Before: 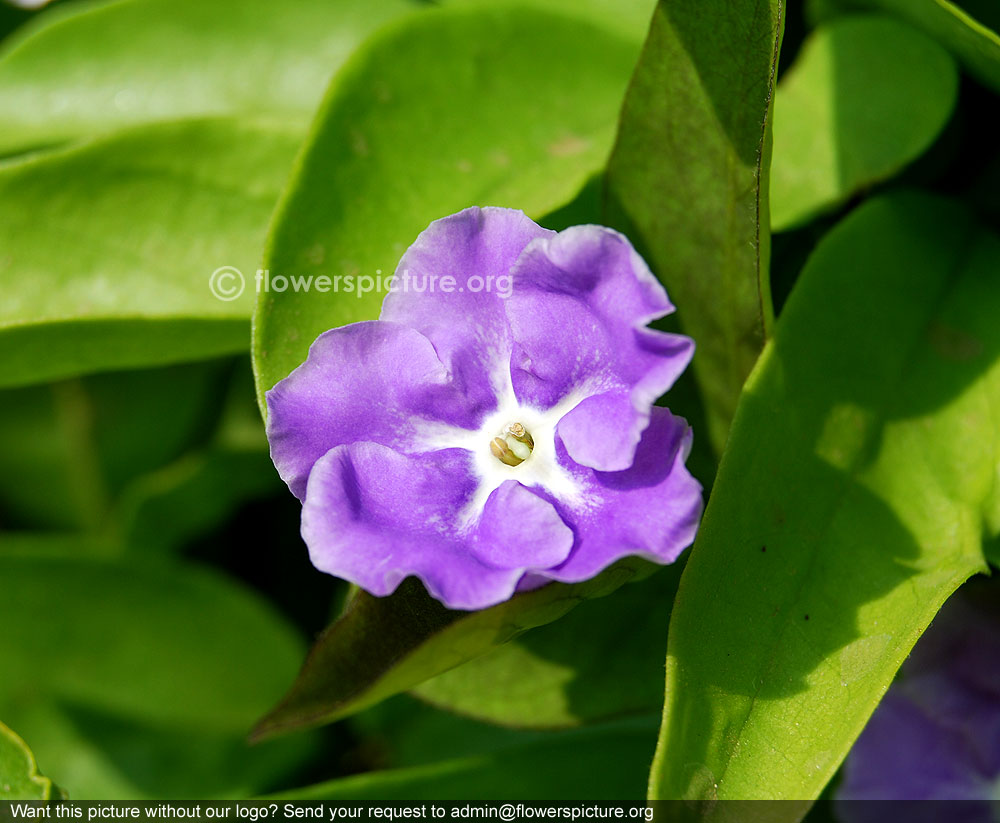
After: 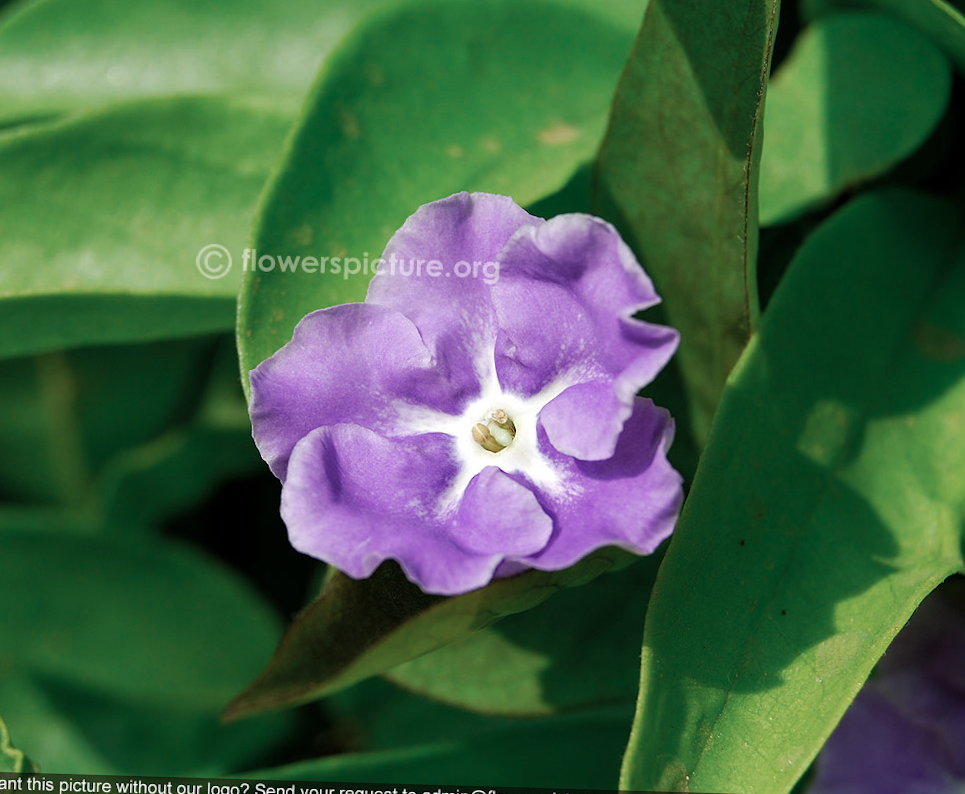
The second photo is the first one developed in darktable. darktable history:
crop and rotate: angle -1.69°
color zones: curves: ch0 [(0, 0.5) (0.125, 0.4) (0.25, 0.5) (0.375, 0.4) (0.5, 0.4) (0.625, 0.35) (0.75, 0.35) (0.875, 0.5)]; ch1 [(0, 0.35) (0.125, 0.45) (0.25, 0.35) (0.375, 0.35) (0.5, 0.35) (0.625, 0.35) (0.75, 0.45) (0.875, 0.35)]; ch2 [(0, 0.6) (0.125, 0.5) (0.25, 0.5) (0.375, 0.6) (0.5, 0.6) (0.625, 0.5) (0.75, 0.5) (0.875, 0.5)]
